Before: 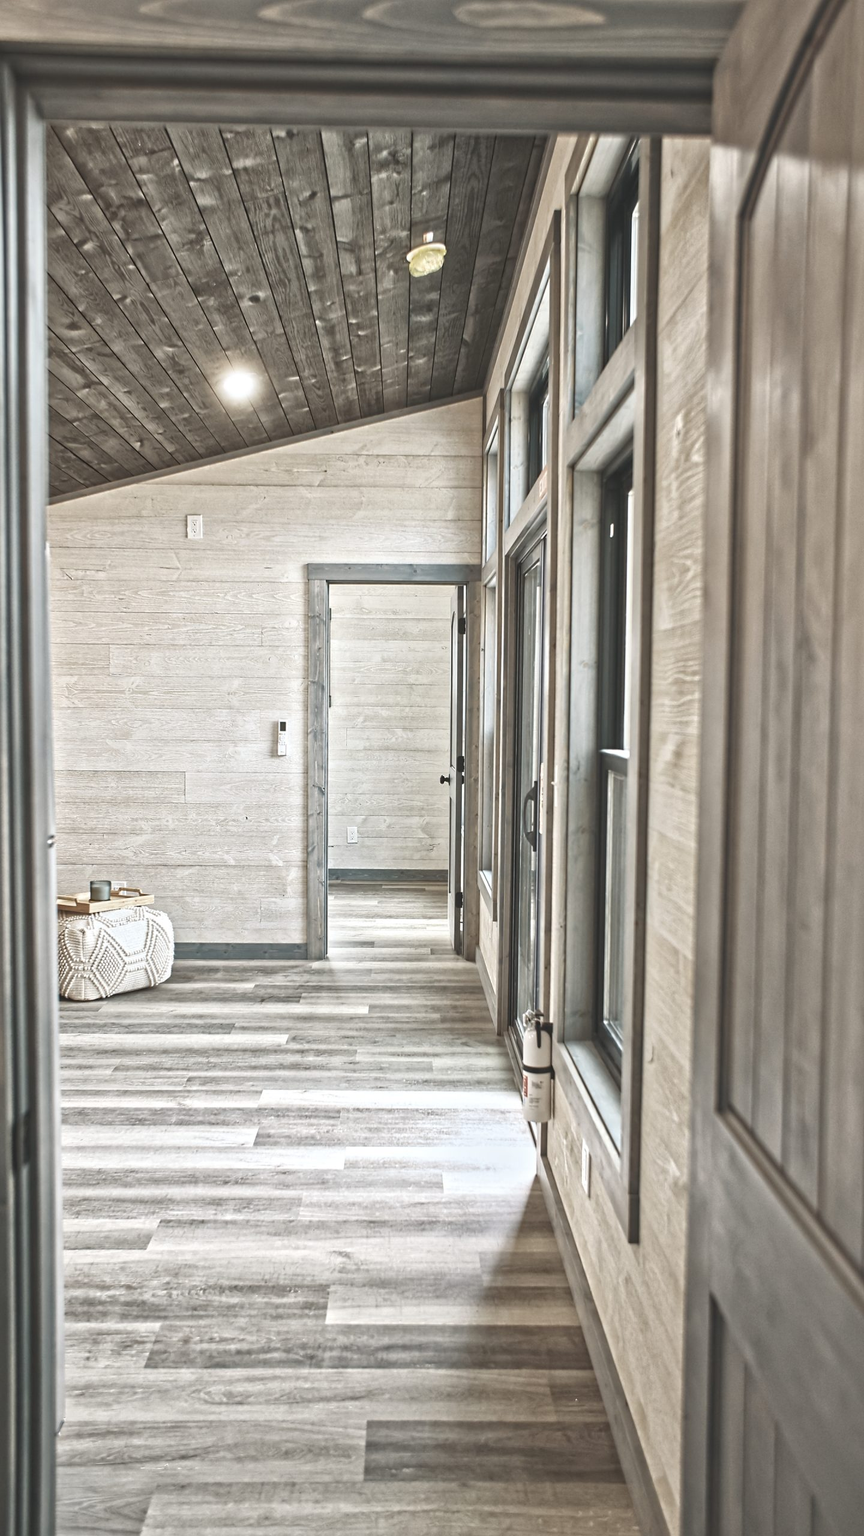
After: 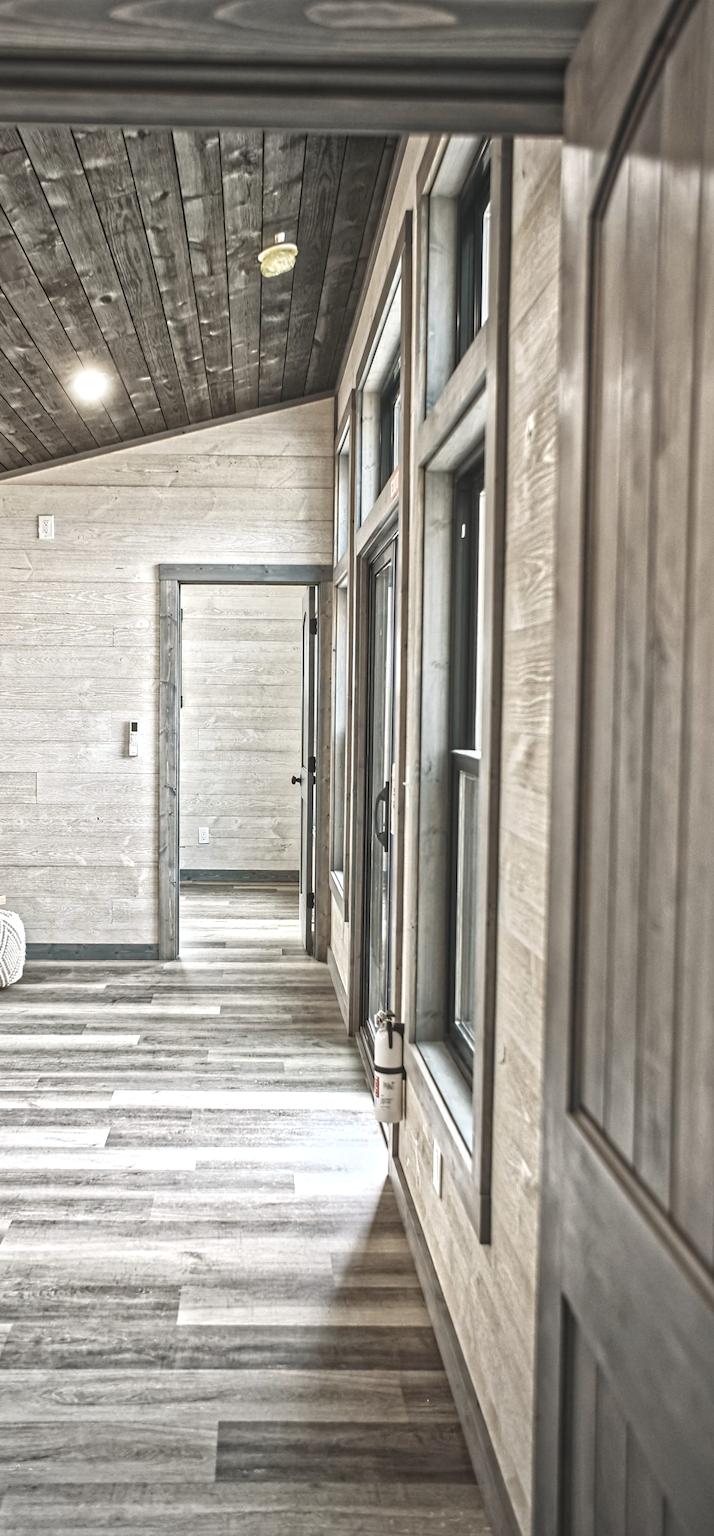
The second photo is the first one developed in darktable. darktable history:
tone equalizer: on, module defaults
vignetting: fall-off start 85.59%, fall-off radius 79.77%, width/height ratio 1.22
exposure: compensate highlight preservation false
local contrast: detail 130%
crop: left 17.289%, bottom 0.033%
